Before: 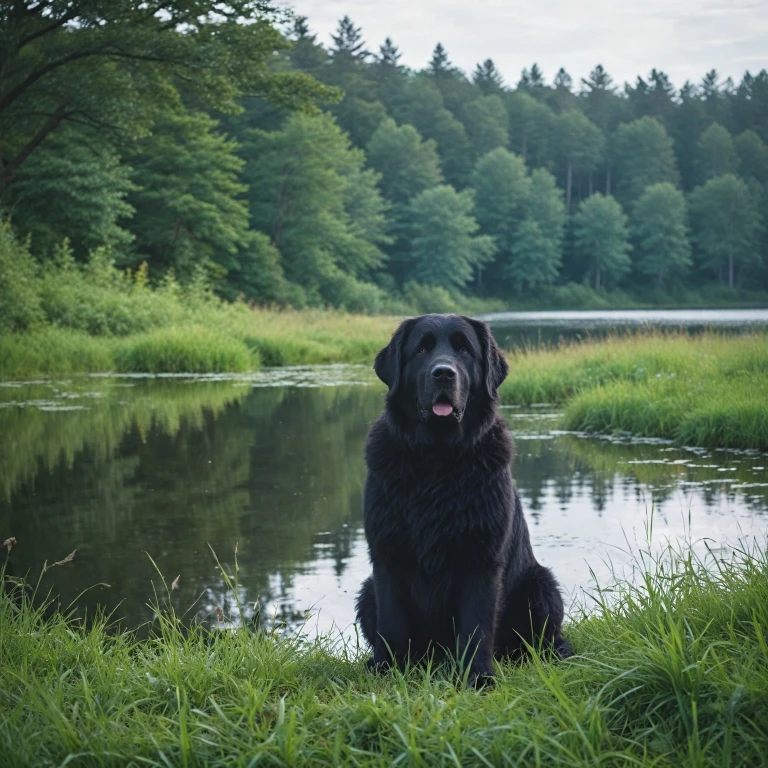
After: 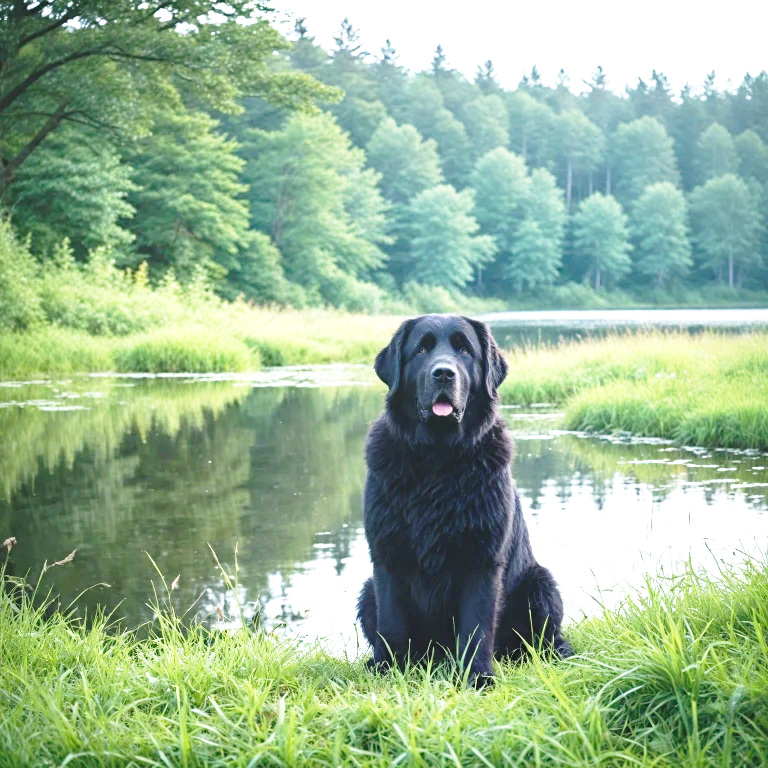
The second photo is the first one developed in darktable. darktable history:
base curve: curves: ch0 [(0, 0) (0.028, 0.03) (0.121, 0.232) (0.46, 0.748) (0.859, 0.968) (1, 1)], preserve colors none
exposure: black level correction 0, exposure 1.2 EV, compensate exposure bias true, compensate highlight preservation false
